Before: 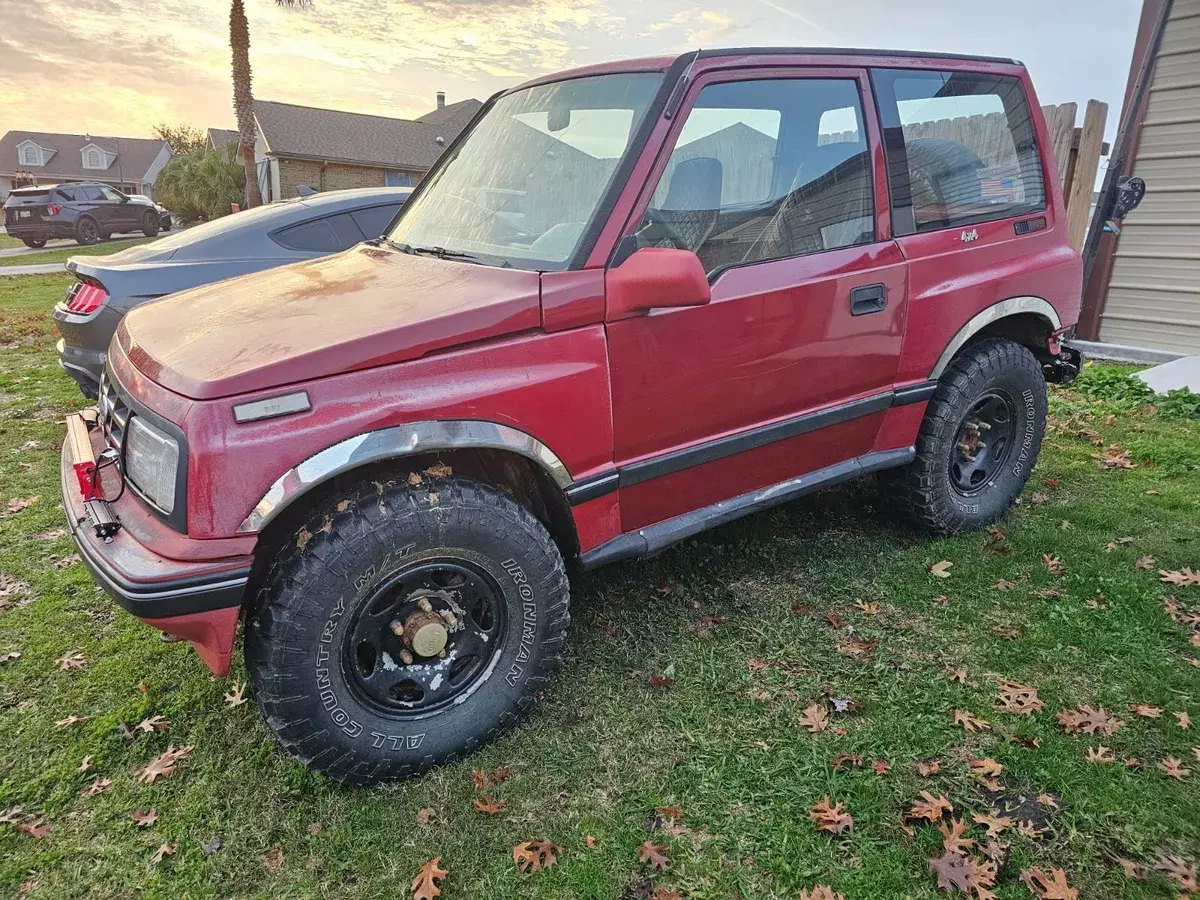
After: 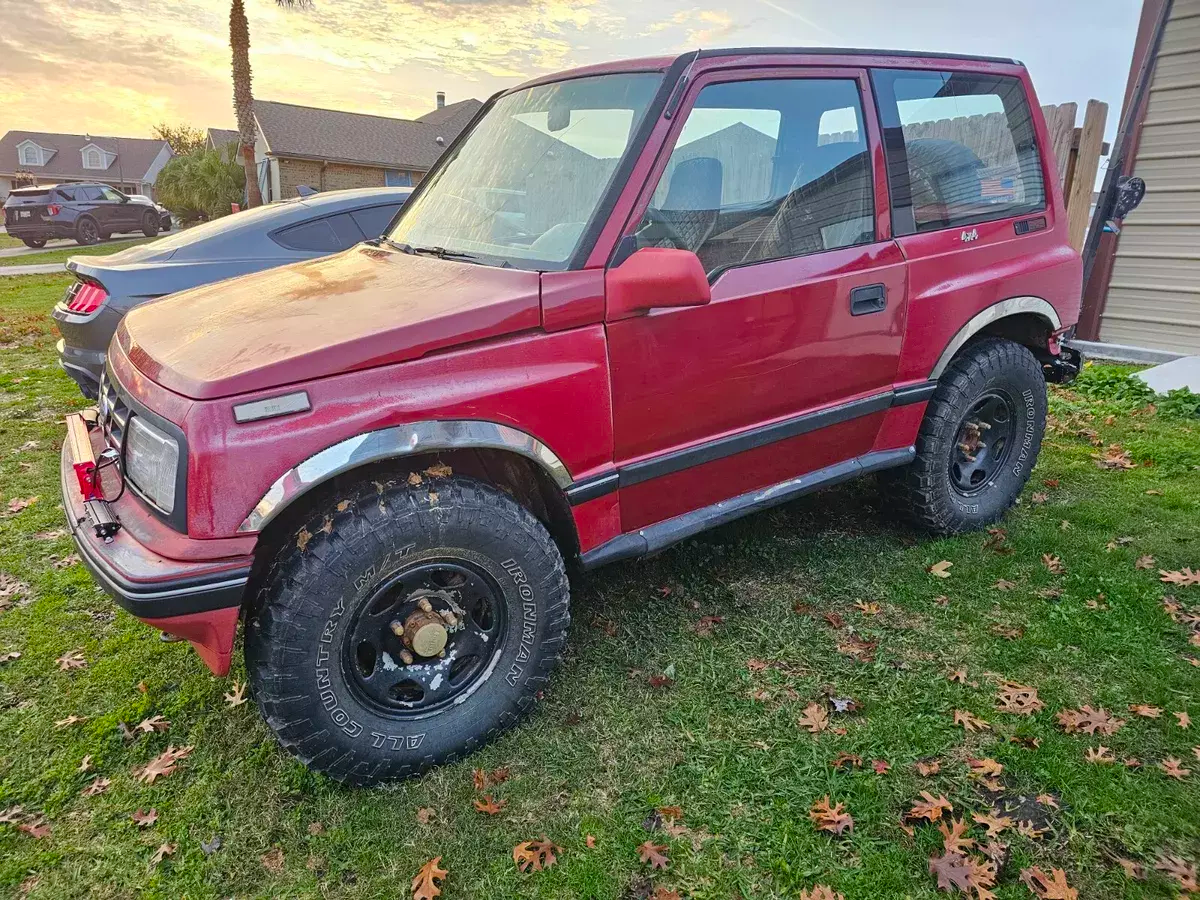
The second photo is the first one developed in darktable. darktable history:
color balance rgb: perceptual saturation grading › global saturation 19.423%, global vibrance 20%
